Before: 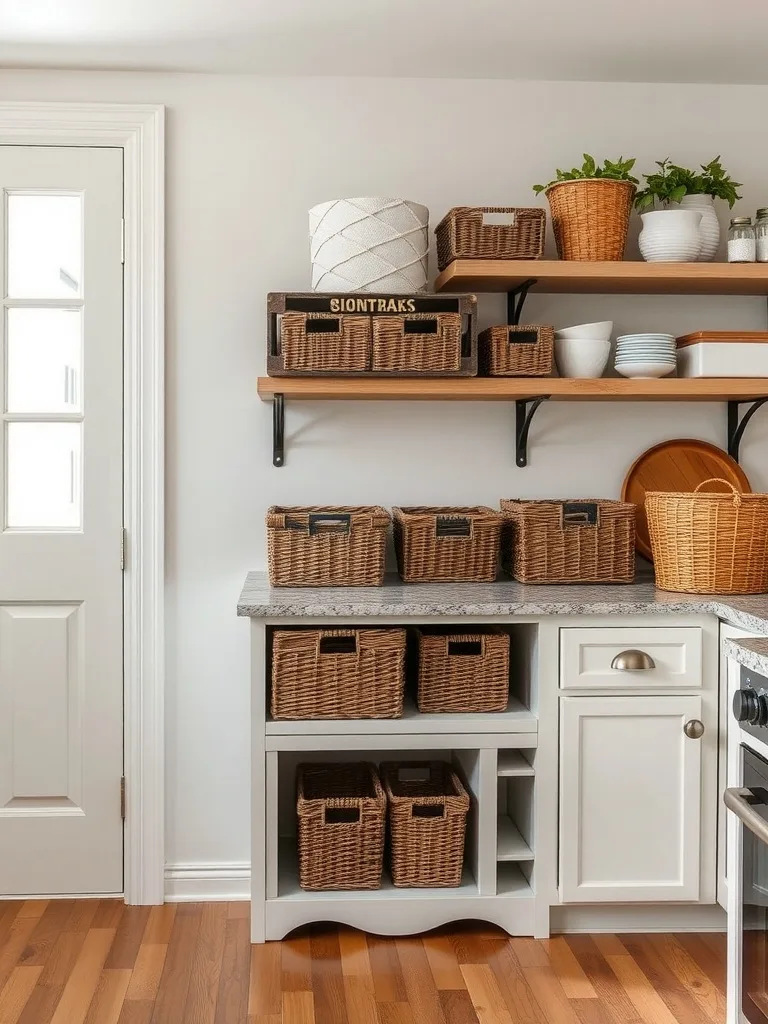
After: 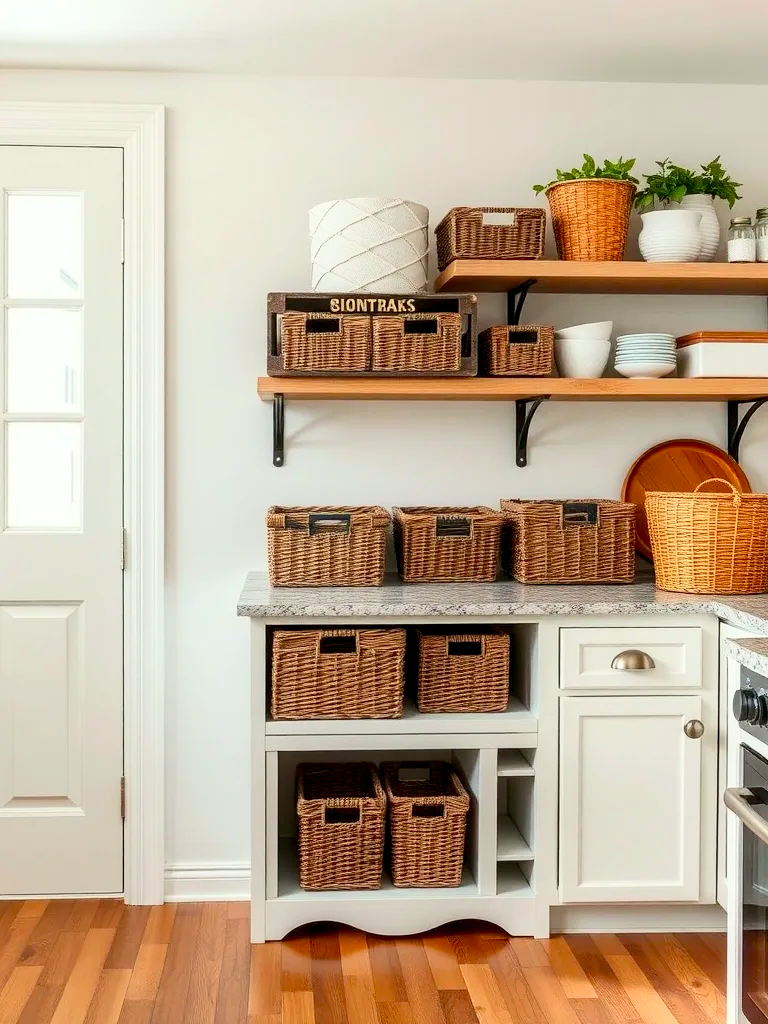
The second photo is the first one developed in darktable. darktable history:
contrast brightness saturation: contrast 0.197, brightness 0.143, saturation 0.143
color calibration: output R [0.948, 0.091, -0.04, 0], output G [-0.3, 1.384, -0.085, 0], output B [-0.108, 0.061, 1.08, 0], x 0.342, y 0.355, temperature 5144.21 K
exposure: black level correction 0.005, exposure 0.004 EV, compensate exposure bias true, compensate highlight preservation false
